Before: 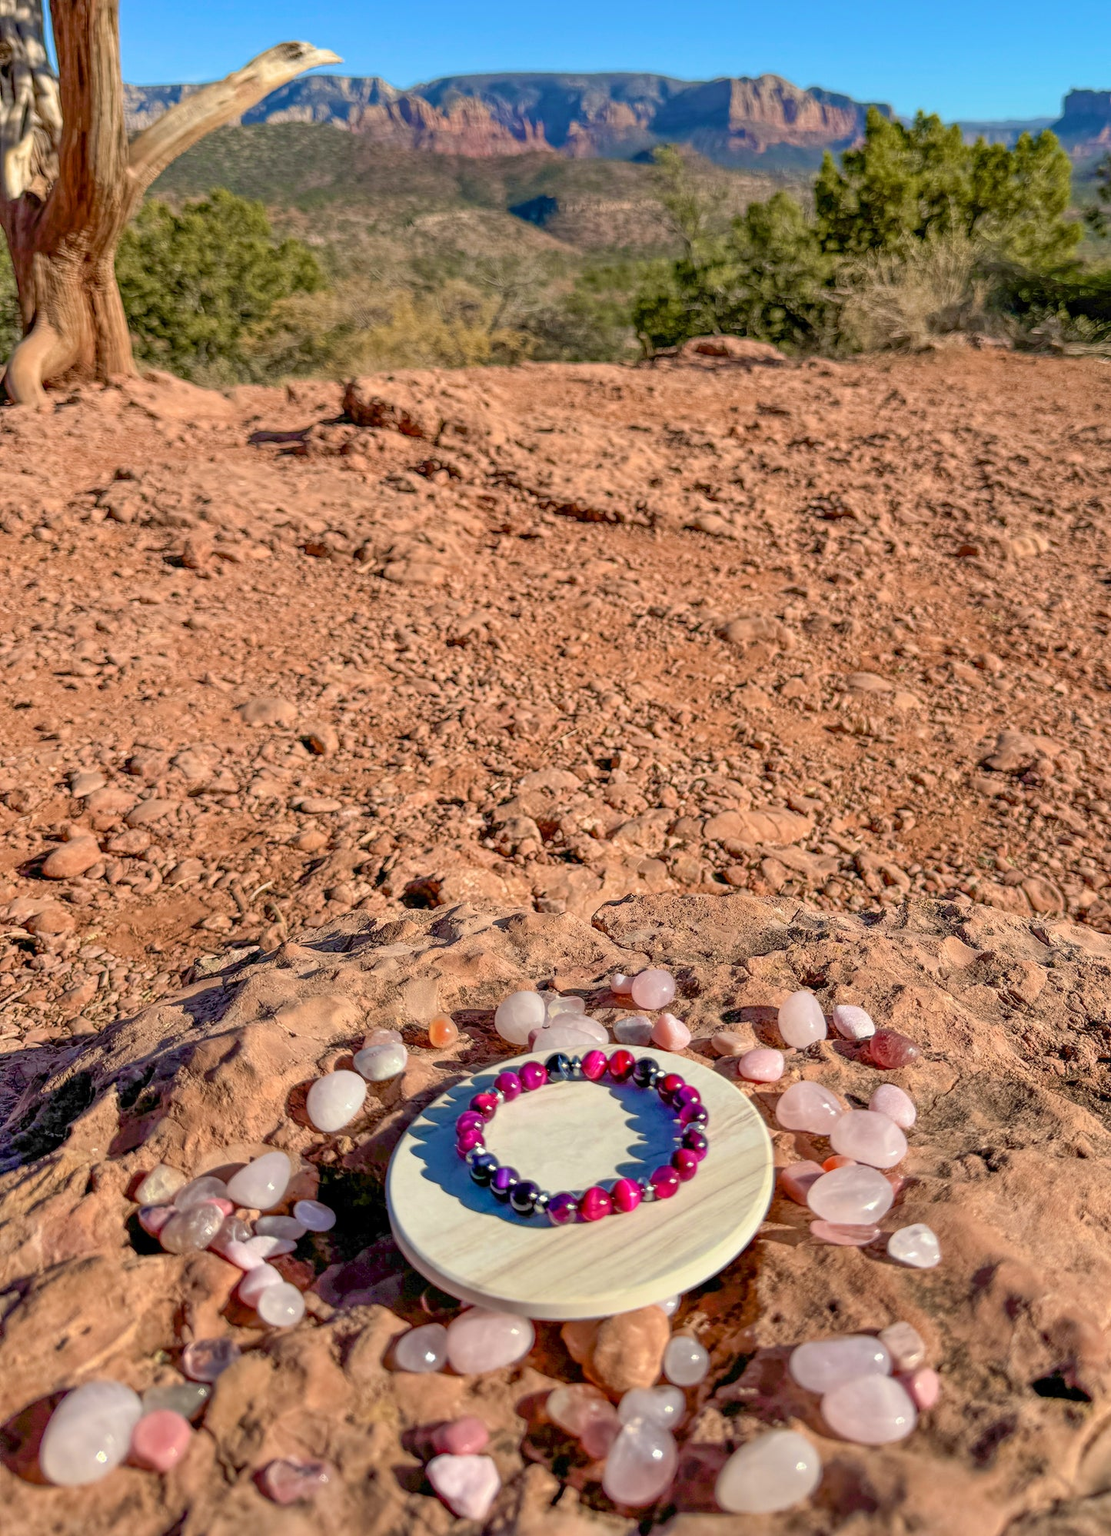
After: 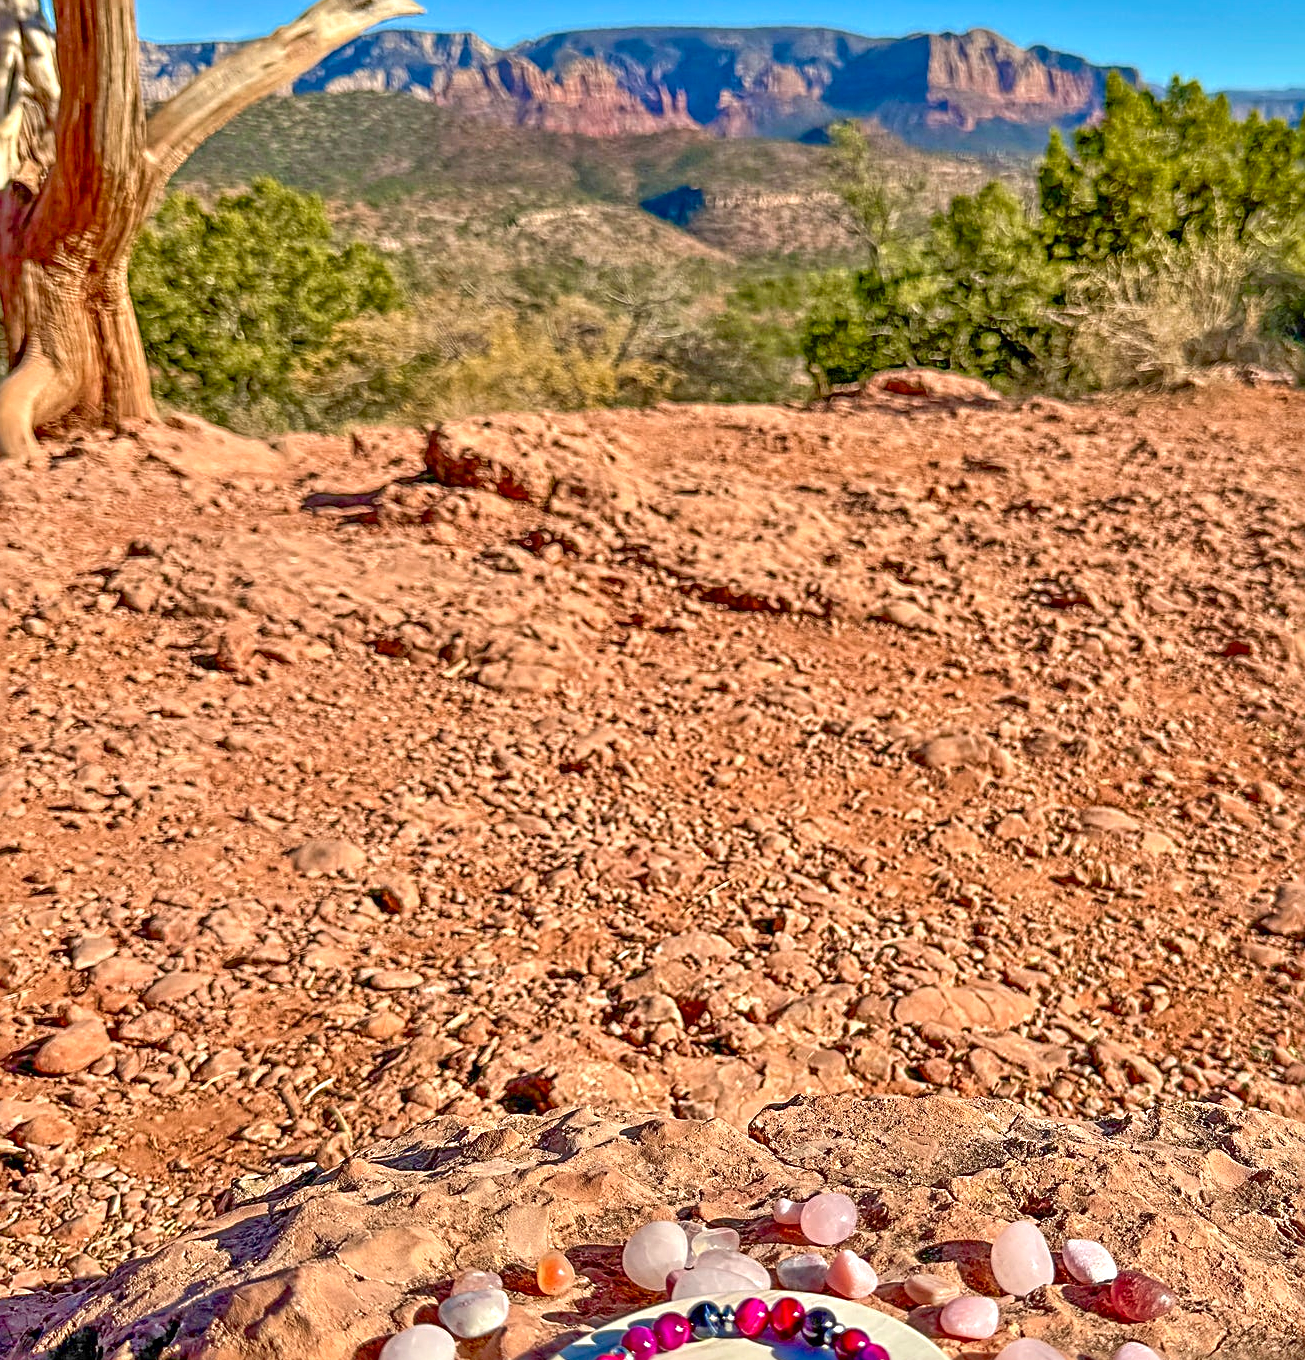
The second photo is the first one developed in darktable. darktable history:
sharpen: radius 3.025, amount 0.757
contrast brightness saturation: contrast 0.07, brightness -0.14, saturation 0.11
tone equalizer: -8 EV 2 EV, -7 EV 2 EV, -6 EV 2 EV, -5 EV 2 EV, -4 EV 2 EV, -3 EV 1.5 EV, -2 EV 1 EV, -1 EV 0.5 EV
crop: left 1.509%, top 3.452%, right 7.696%, bottom 28.452%
